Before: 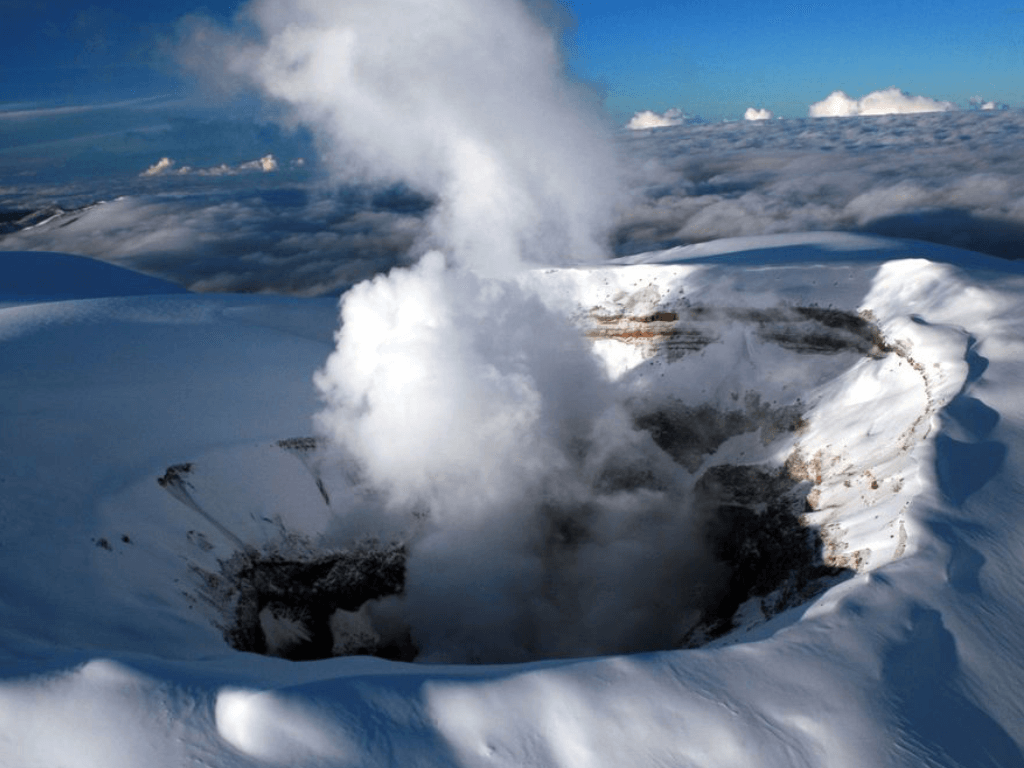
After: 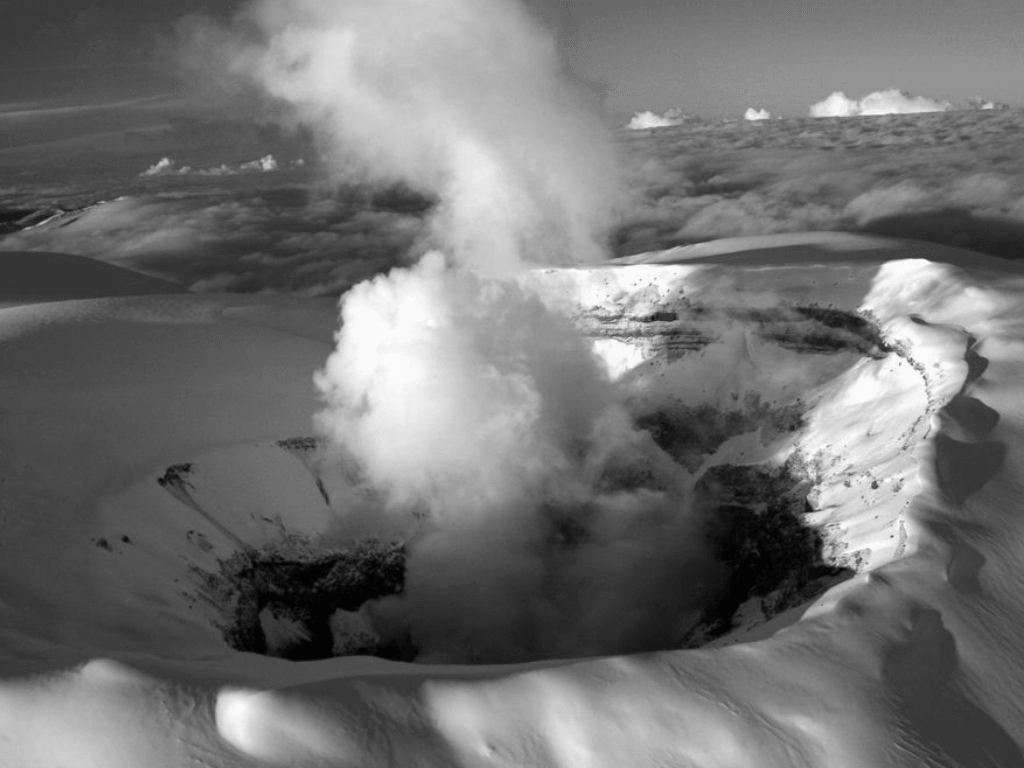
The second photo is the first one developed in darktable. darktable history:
white balance: red 0.925, blue 1.046
monochrome: on, module defaults
